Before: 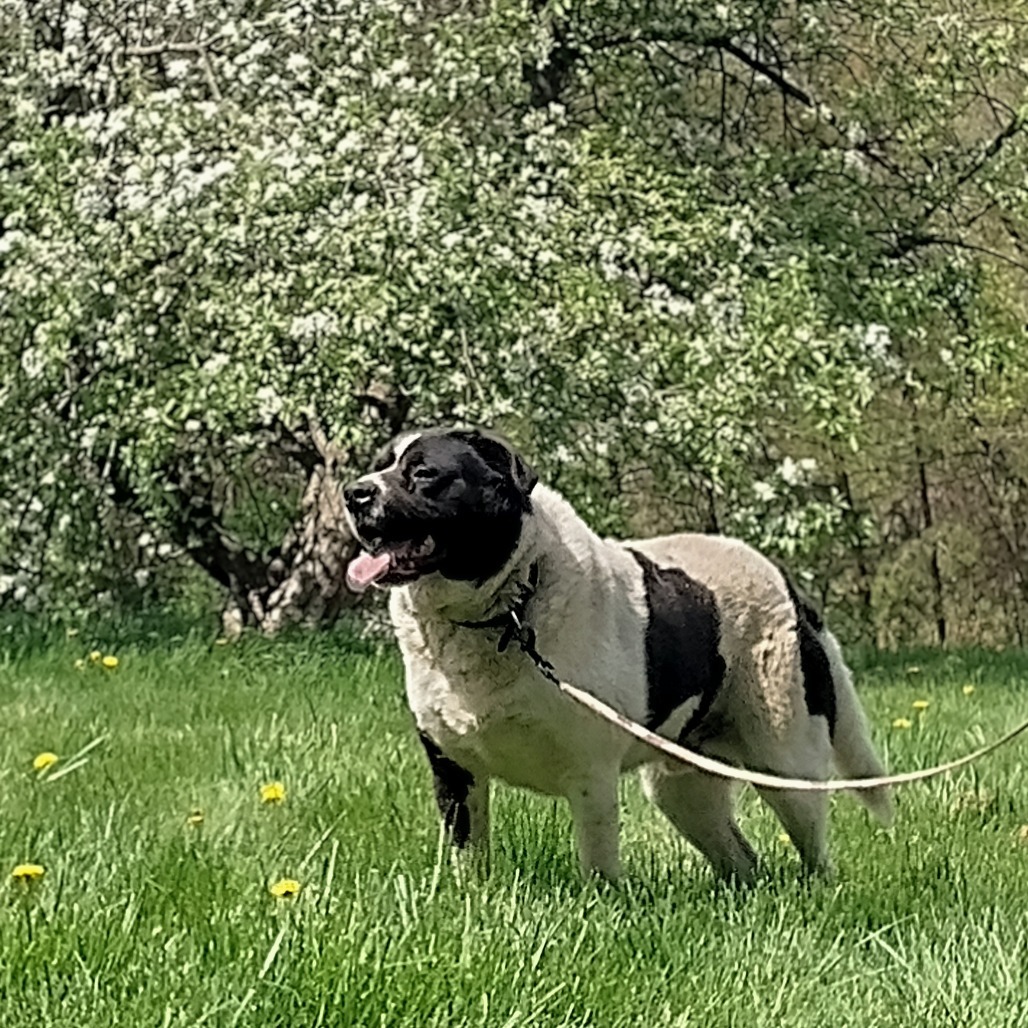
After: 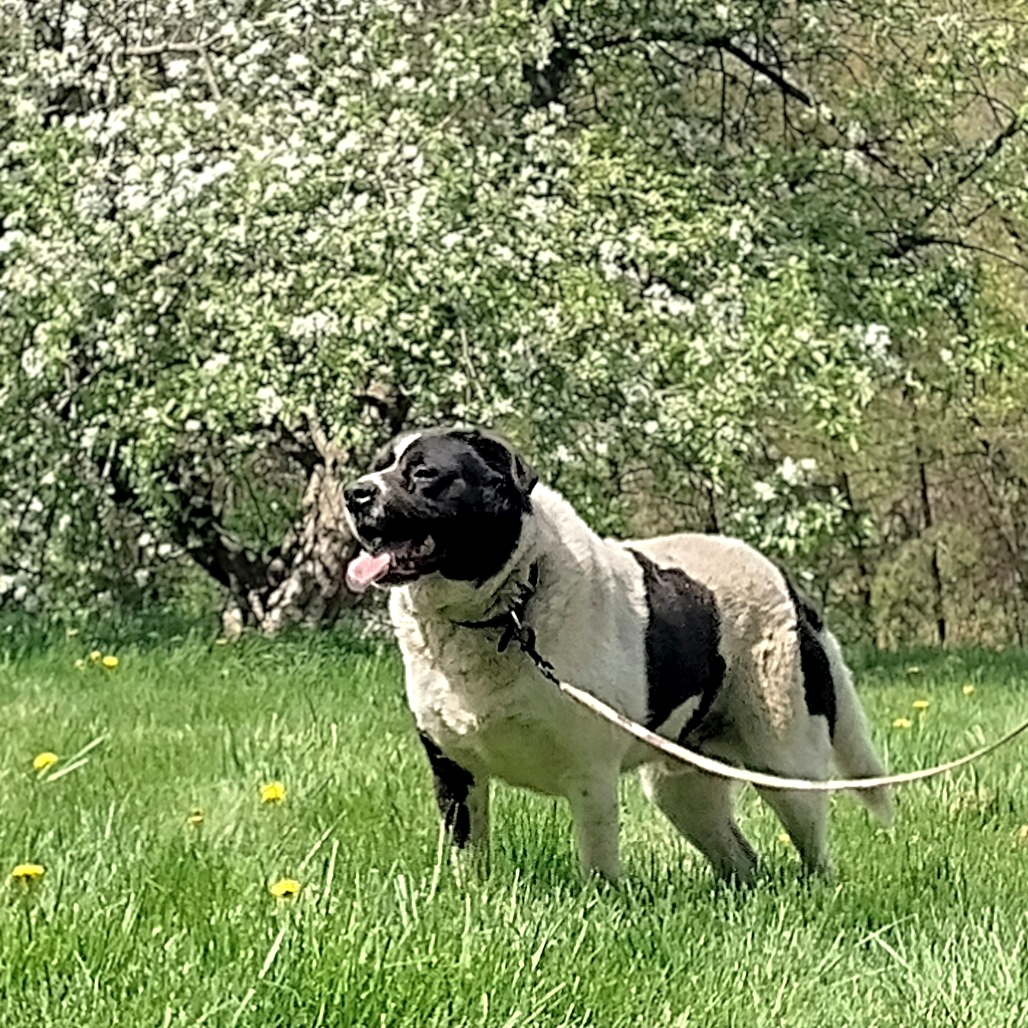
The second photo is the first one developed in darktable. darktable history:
exposure: black level correction 0.001, exposure 0.299 EV, compensate highlight preservation false
contrast brightness saturation: contrast 0.046, brightness 0.055, saturation 0.013
